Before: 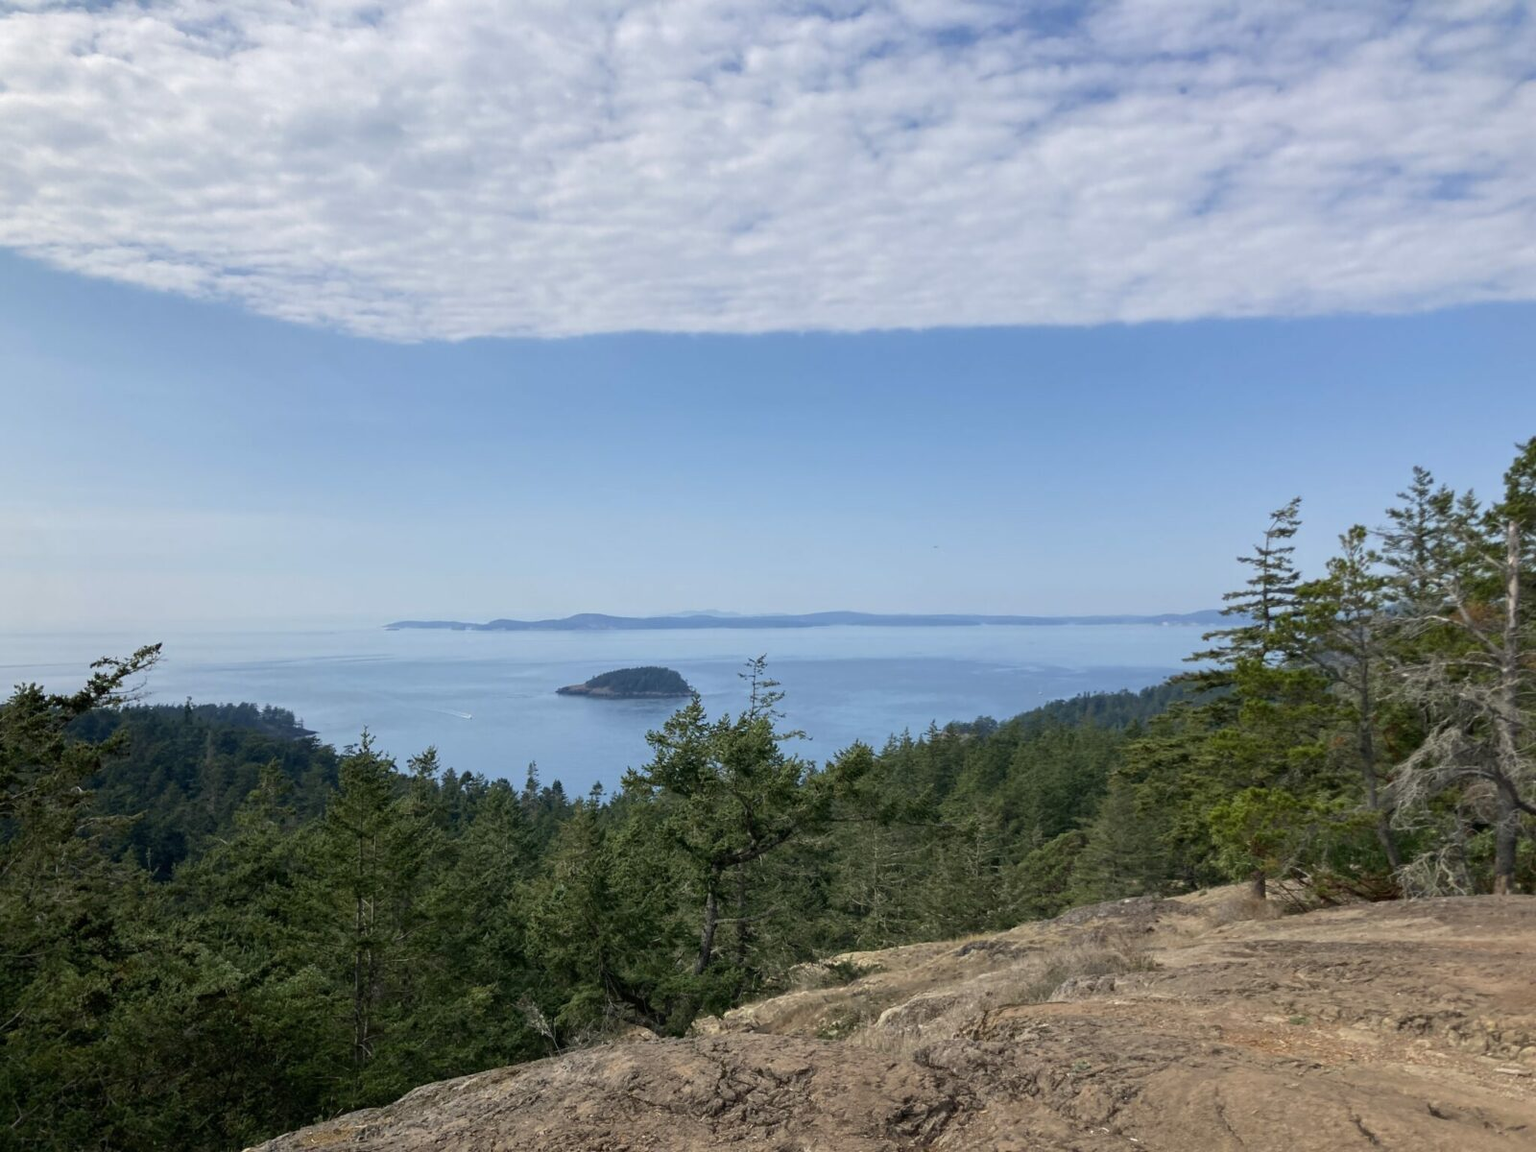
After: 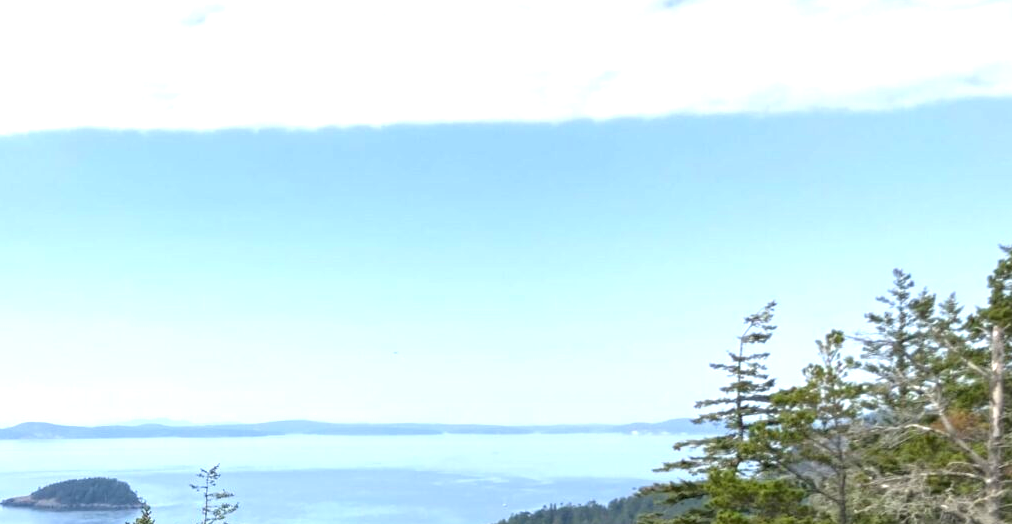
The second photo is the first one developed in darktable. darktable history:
exposure: exposure 1.205 EV, compensate highlight preservation false
tone equalizer: -8 EV -1.81 EV, -7 EV -1.14 EV, -6 EV -1.65 EV
crop: left 36.231%, top 18.107%, right 0.469%, bottom 38.151%
